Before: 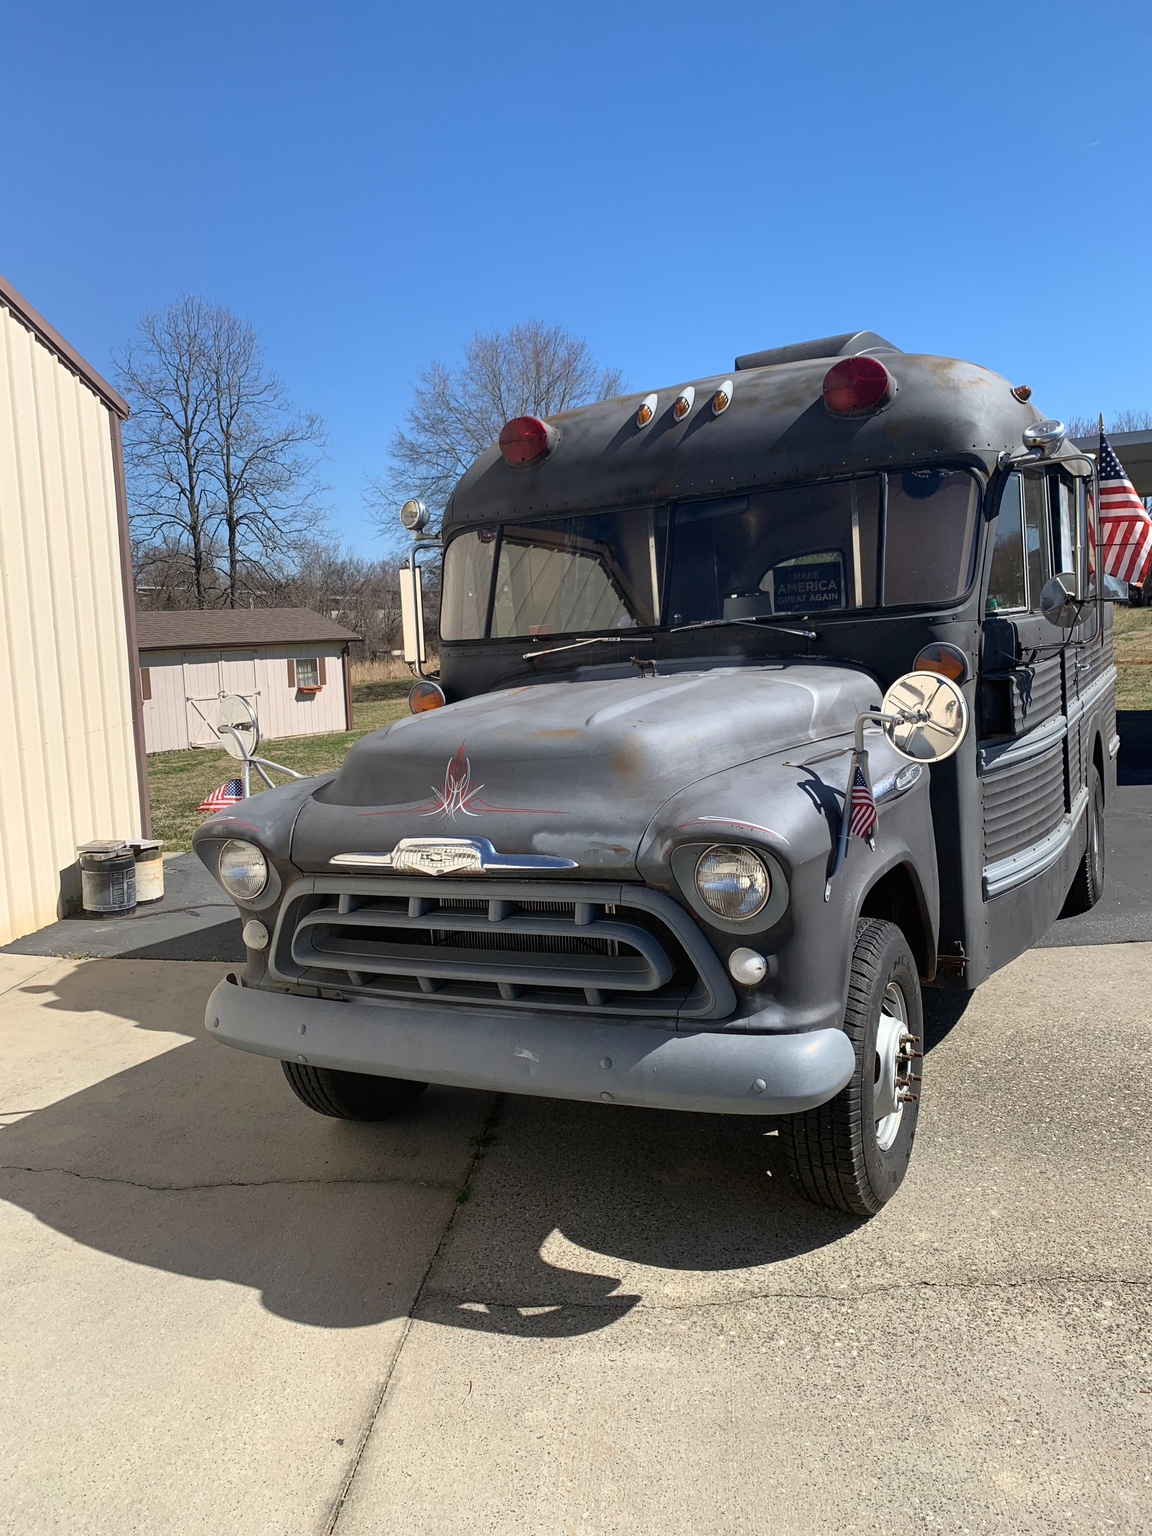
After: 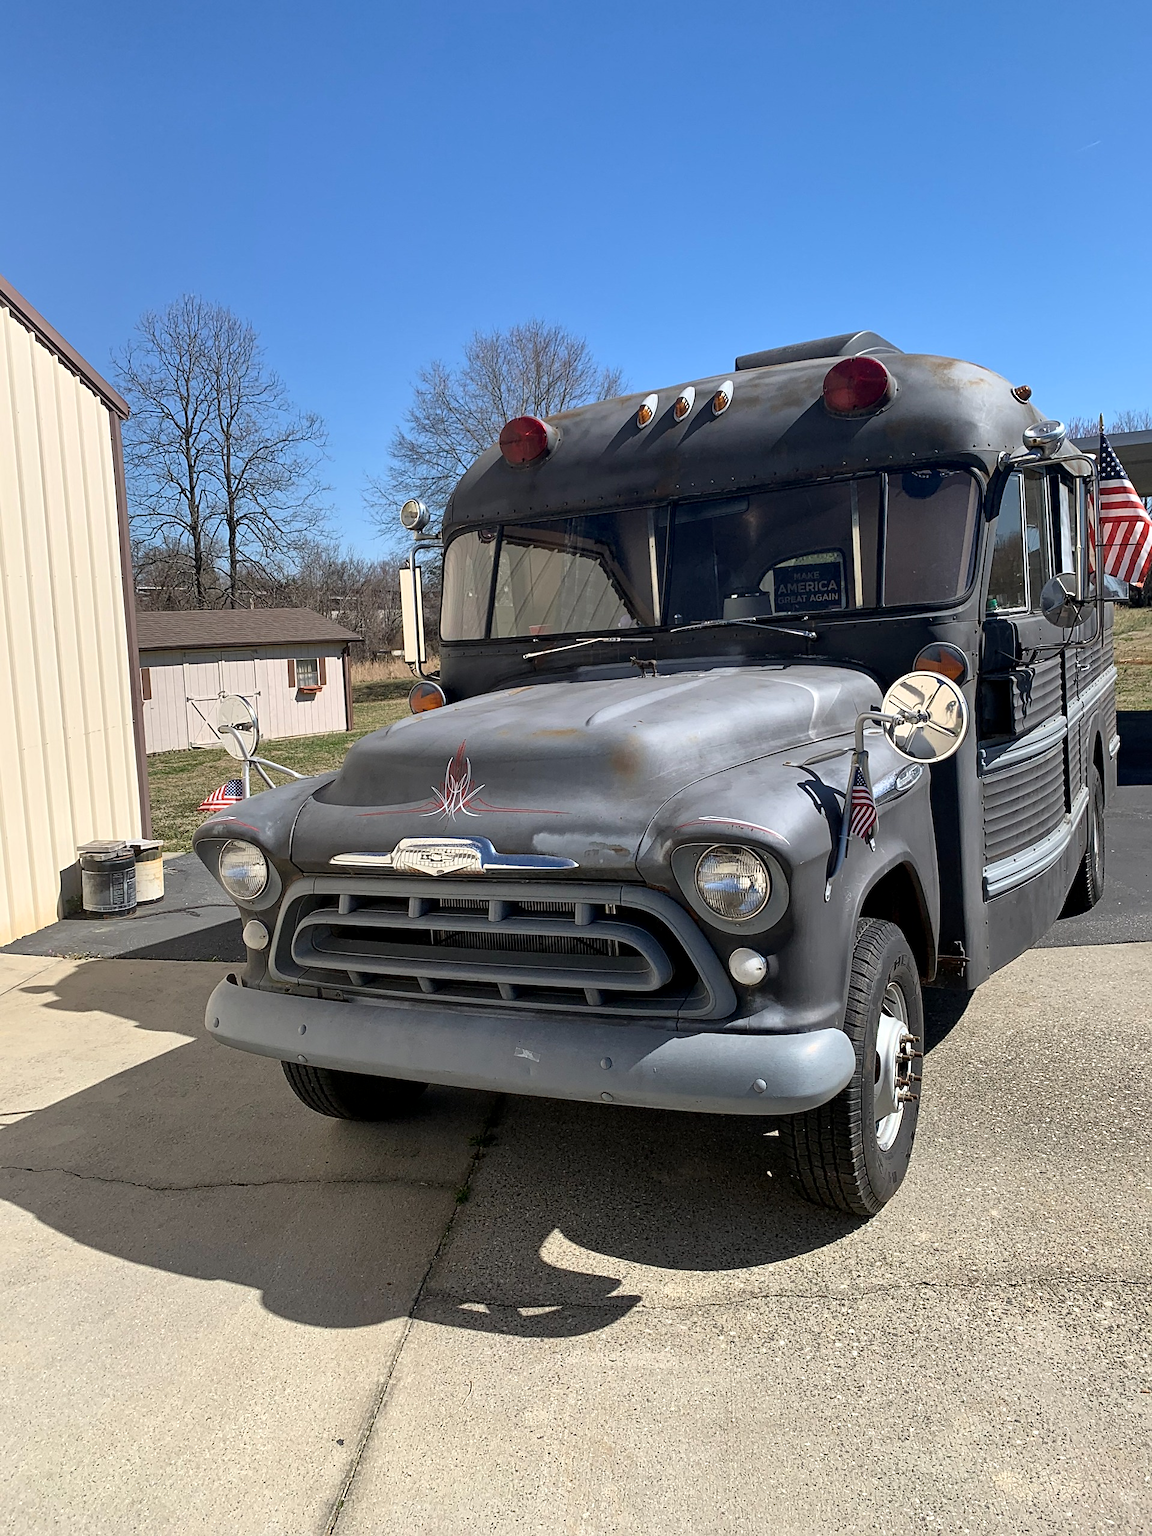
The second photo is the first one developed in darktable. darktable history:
local contrast: mode bilateral grid, contrast 20, coarseness 50, detail 132%, midtone range 0.2
sharpen: radius 1.864, amount 0.398, threshold 1.271
